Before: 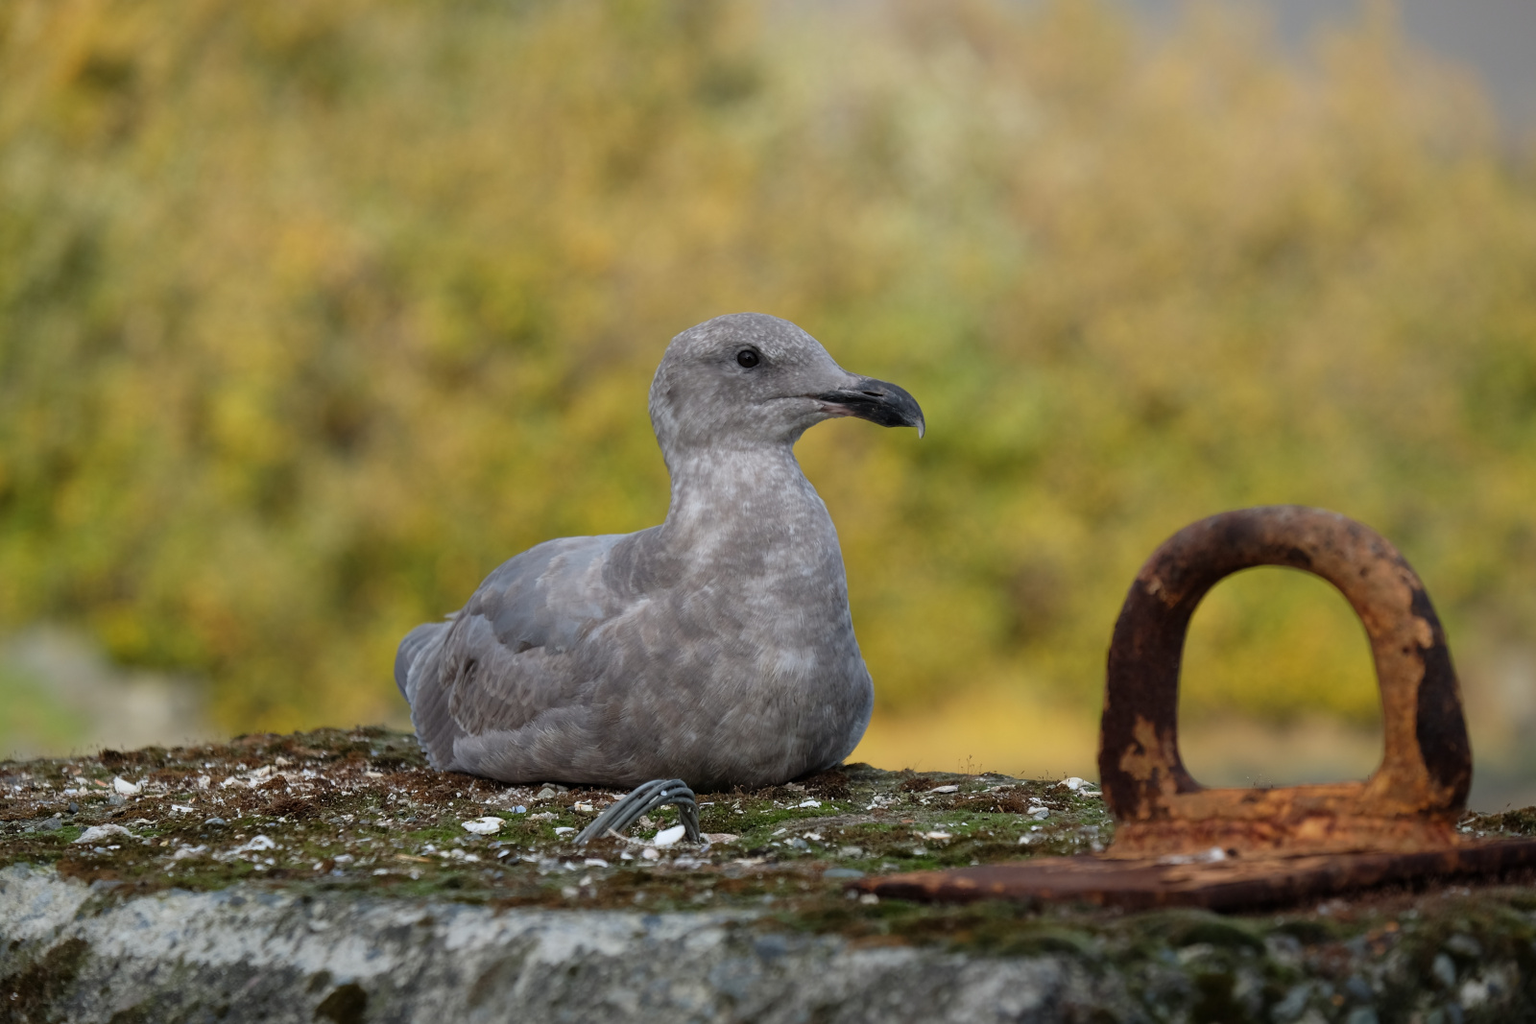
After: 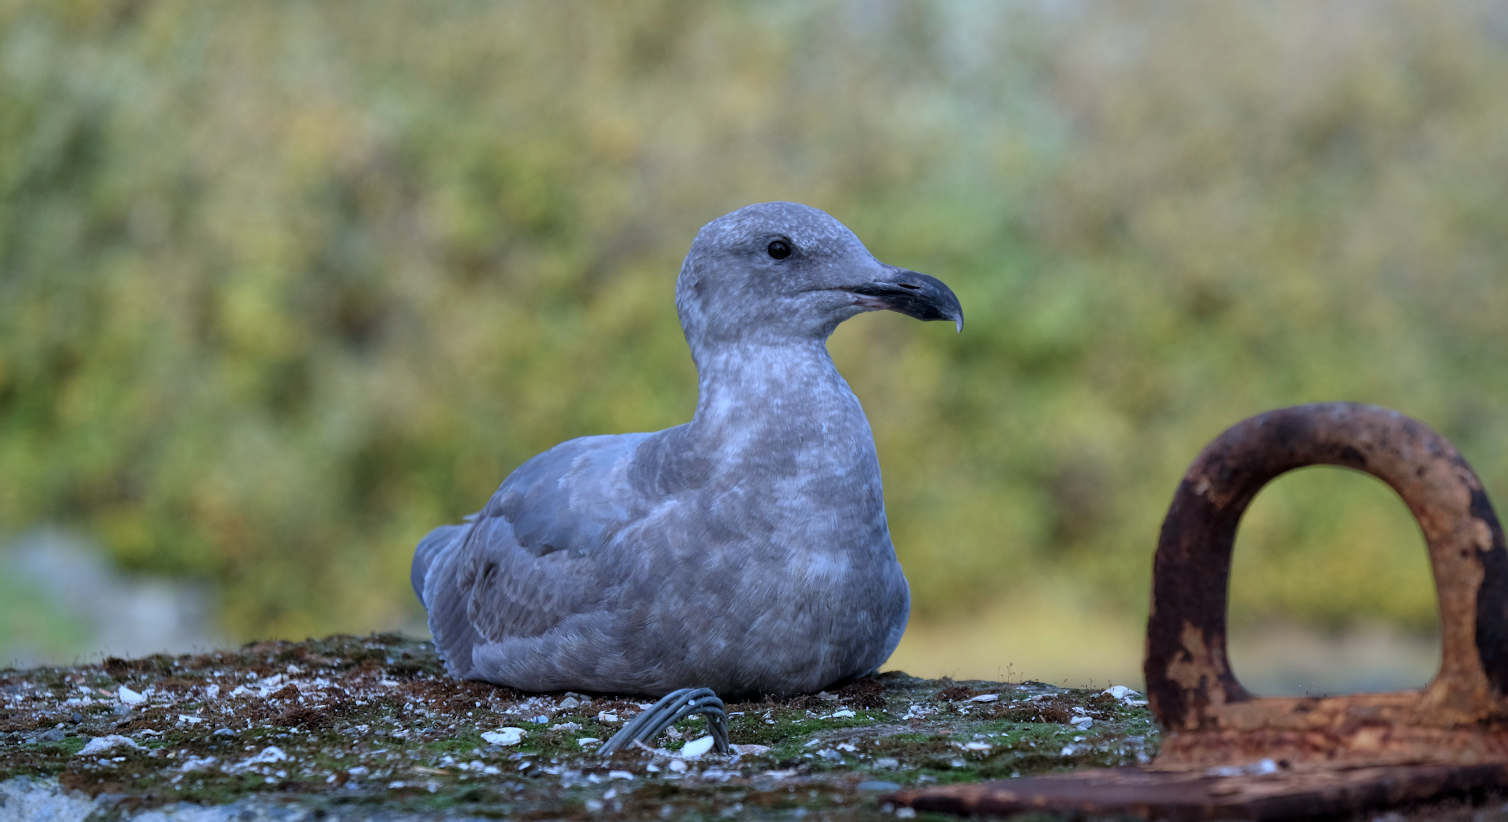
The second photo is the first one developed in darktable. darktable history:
crop and rotate: angle 0.03°, top 11.643%, right 5.651%, bottom 11.189%
local contrast: highlights 100%, shadows 100%, detail 120%, midtone range 0.2
color calibration: illuminant as shot in camera, adaptation linear Bradford (ICC v4), x 0.406, y 0.405, temperature 3570.35 K, saturation algorithm version 1 (2020)
